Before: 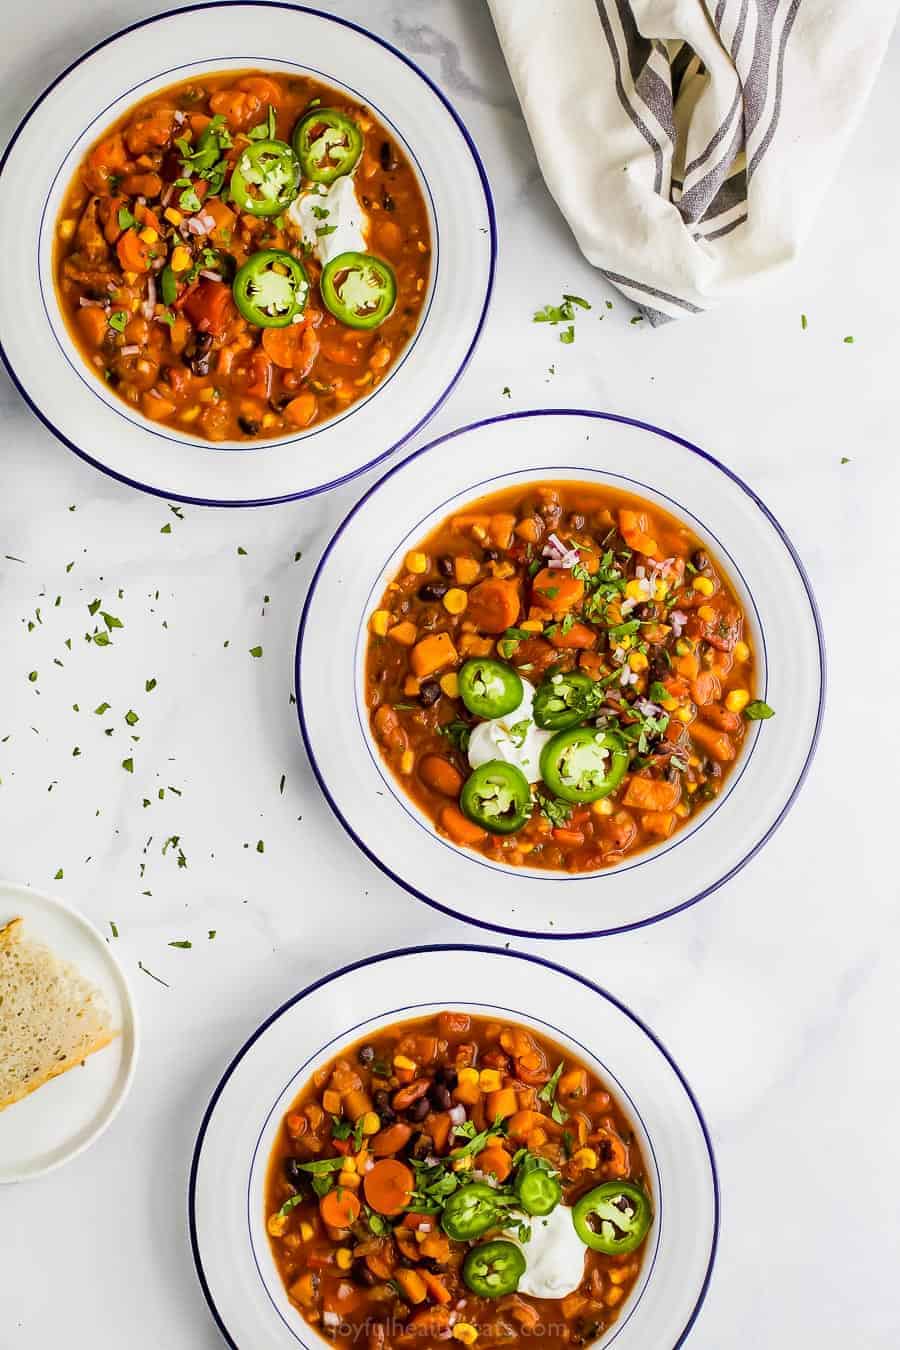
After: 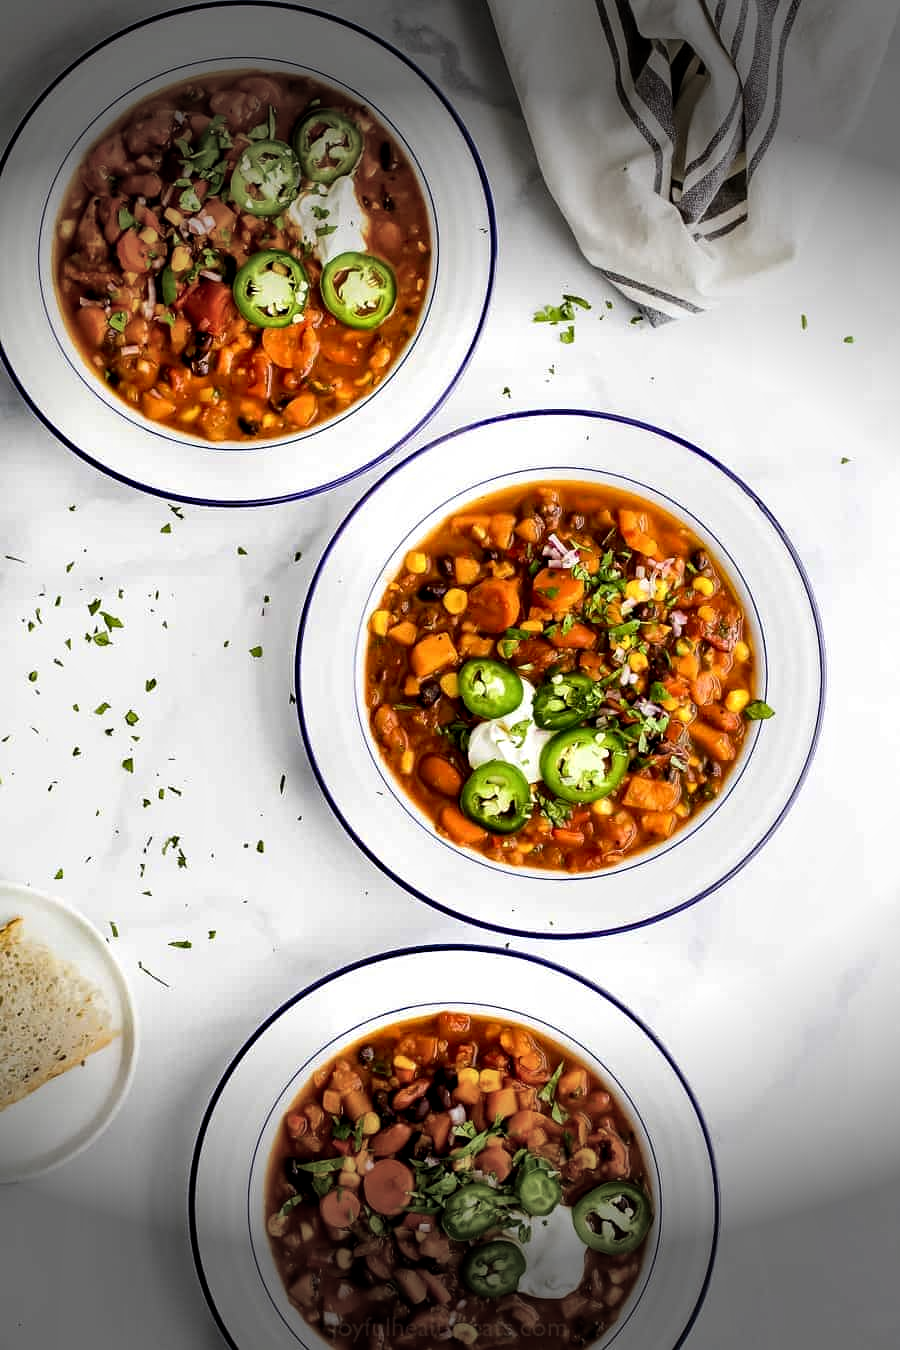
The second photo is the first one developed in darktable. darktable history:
local contrast: highlights 145%, shadows 131%, detail 138%, midtone range 0.257
vignetting: fall-off start 79.17%, brightness -0.828, width/height ratio 1.326, unbound false
levels: mode automatic
